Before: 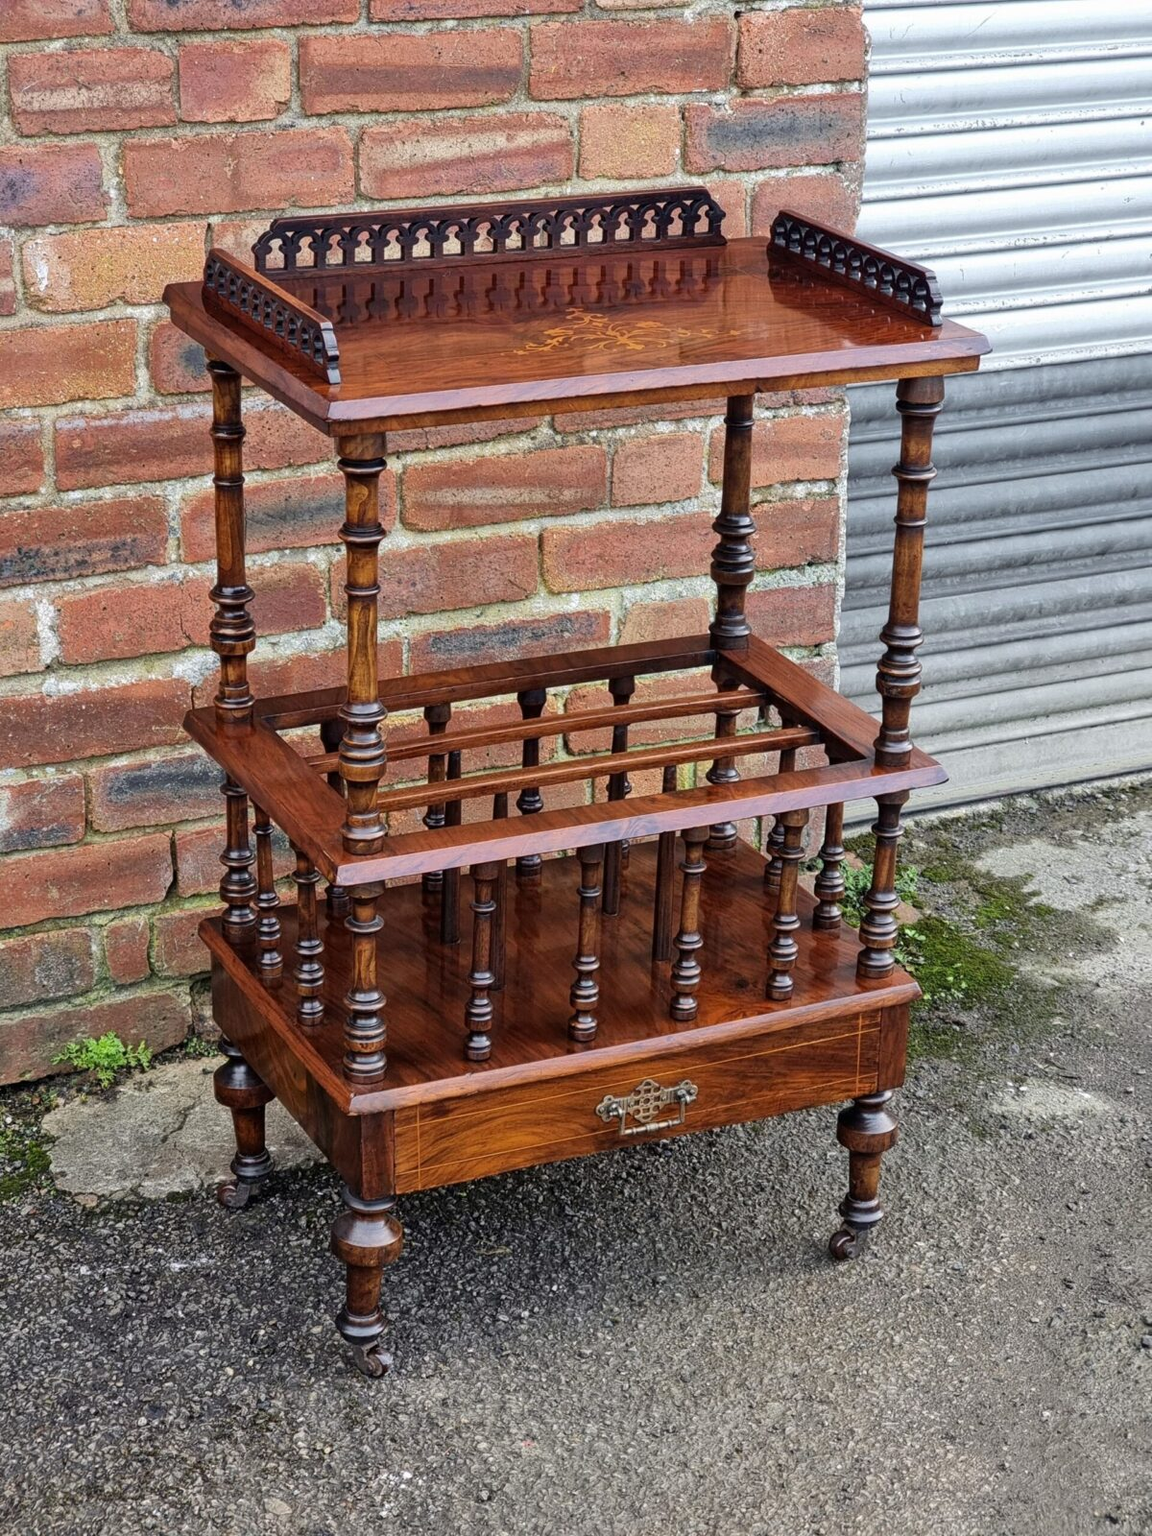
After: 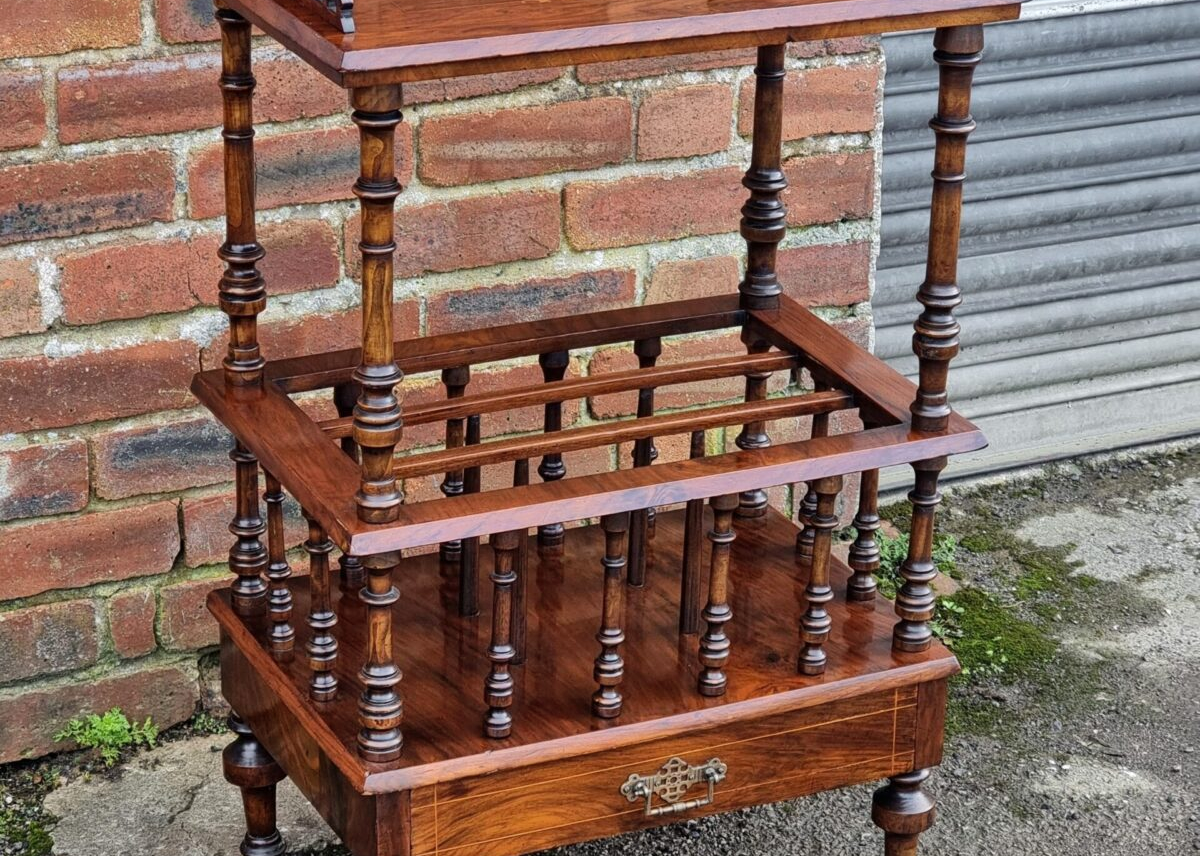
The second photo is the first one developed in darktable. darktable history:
crop and rotate: top 23.043%, bottom 23.437%
shadows and highlights: low approximation 0.01, soften with gaussian
rotate and perspective: automatic cropping off
